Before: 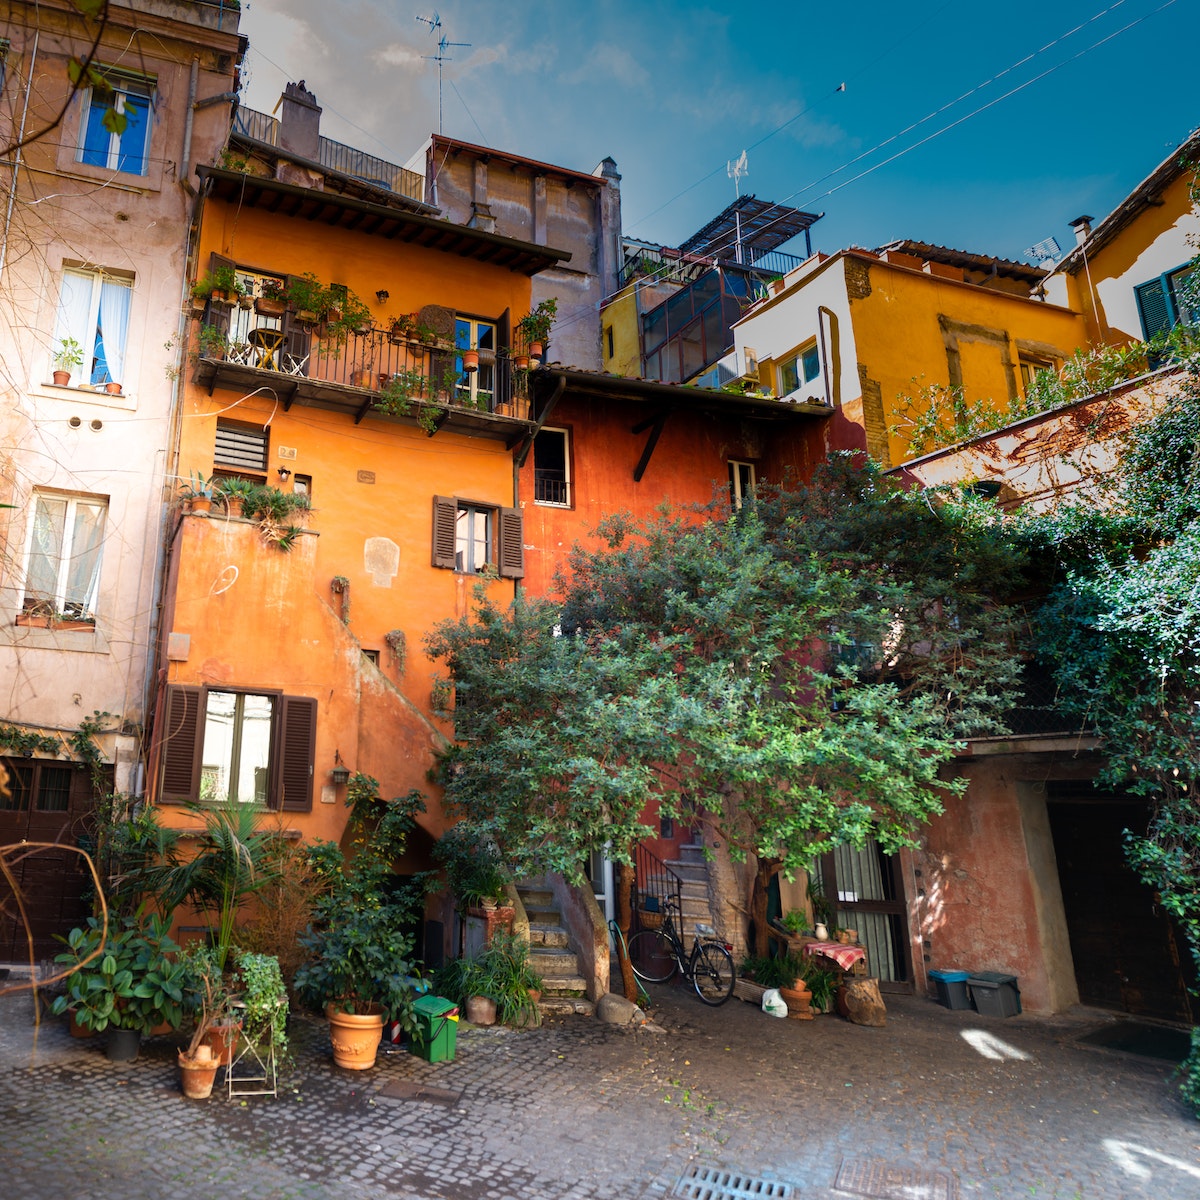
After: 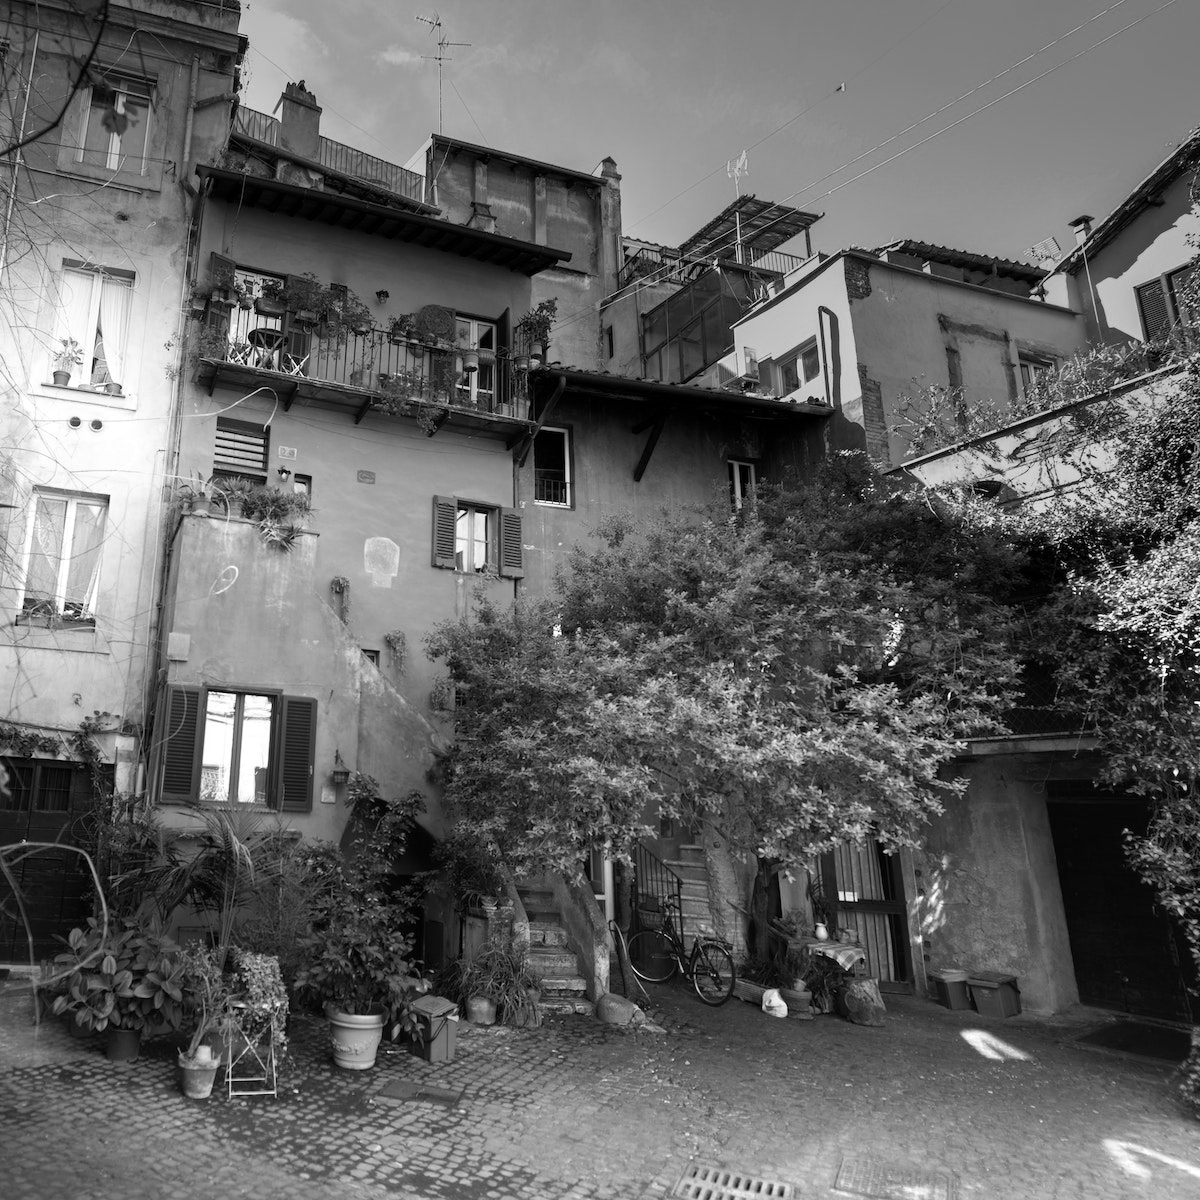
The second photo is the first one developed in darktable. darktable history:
color calibration: output gray [0.25, 0.35, 0.4, 0], x 0.383, y 0.372, temperature 3905.17 K
velvia: strength 39.63%
color contrast: green-magenta contrast 1.12, blue-yellow contrast 1.95, unbound 0
